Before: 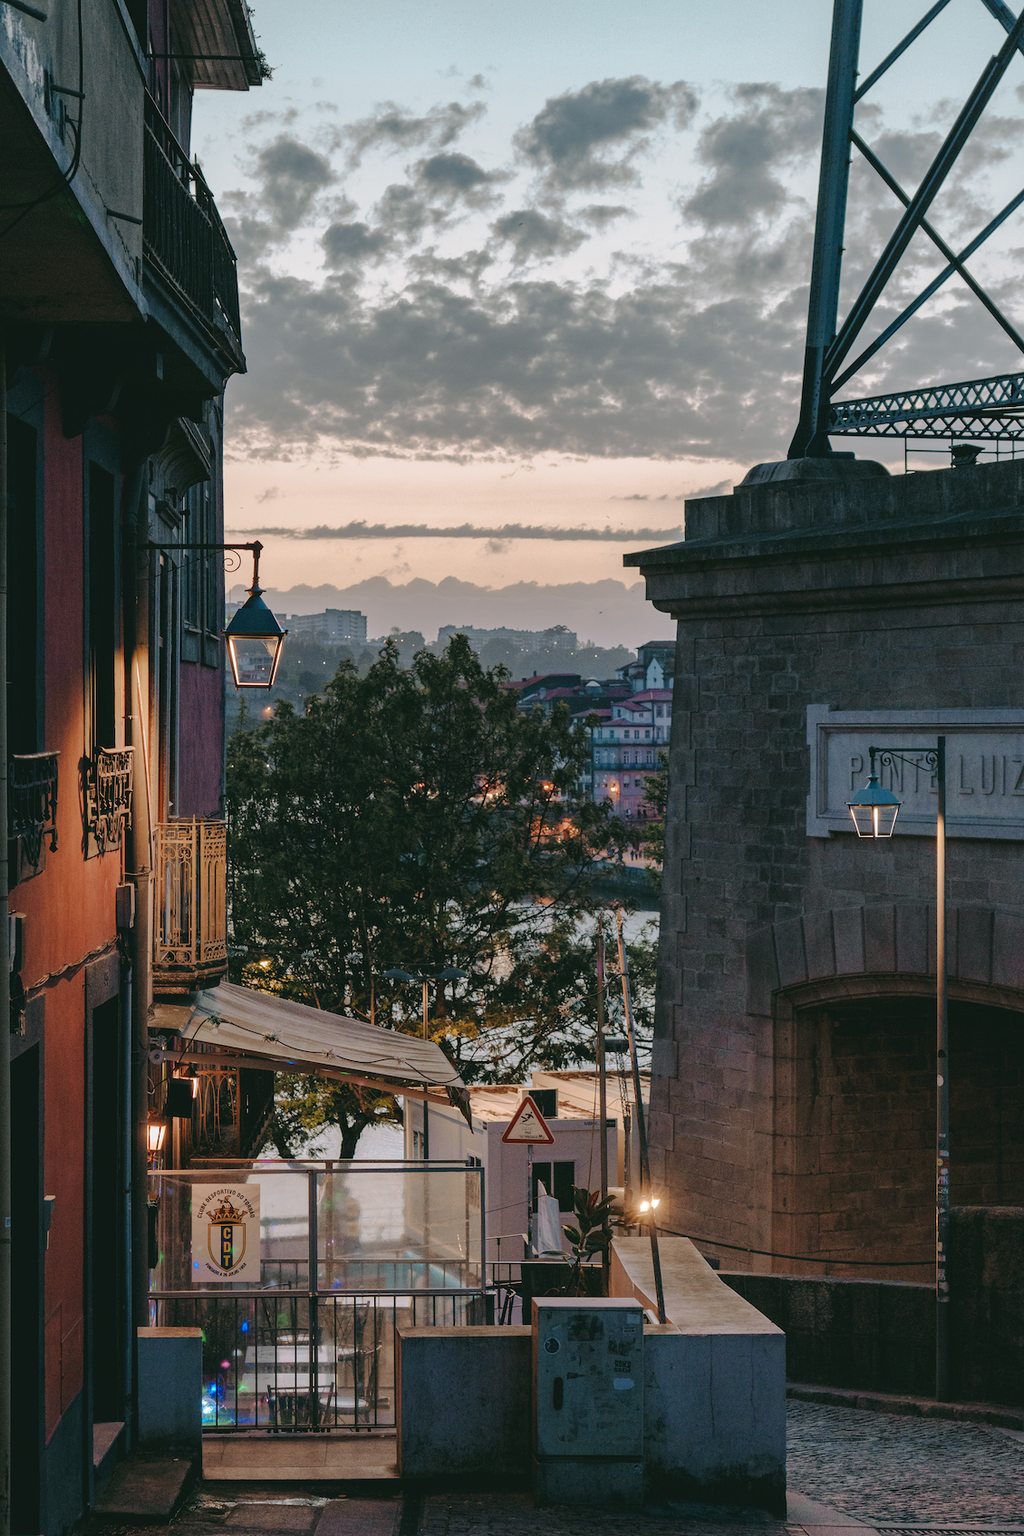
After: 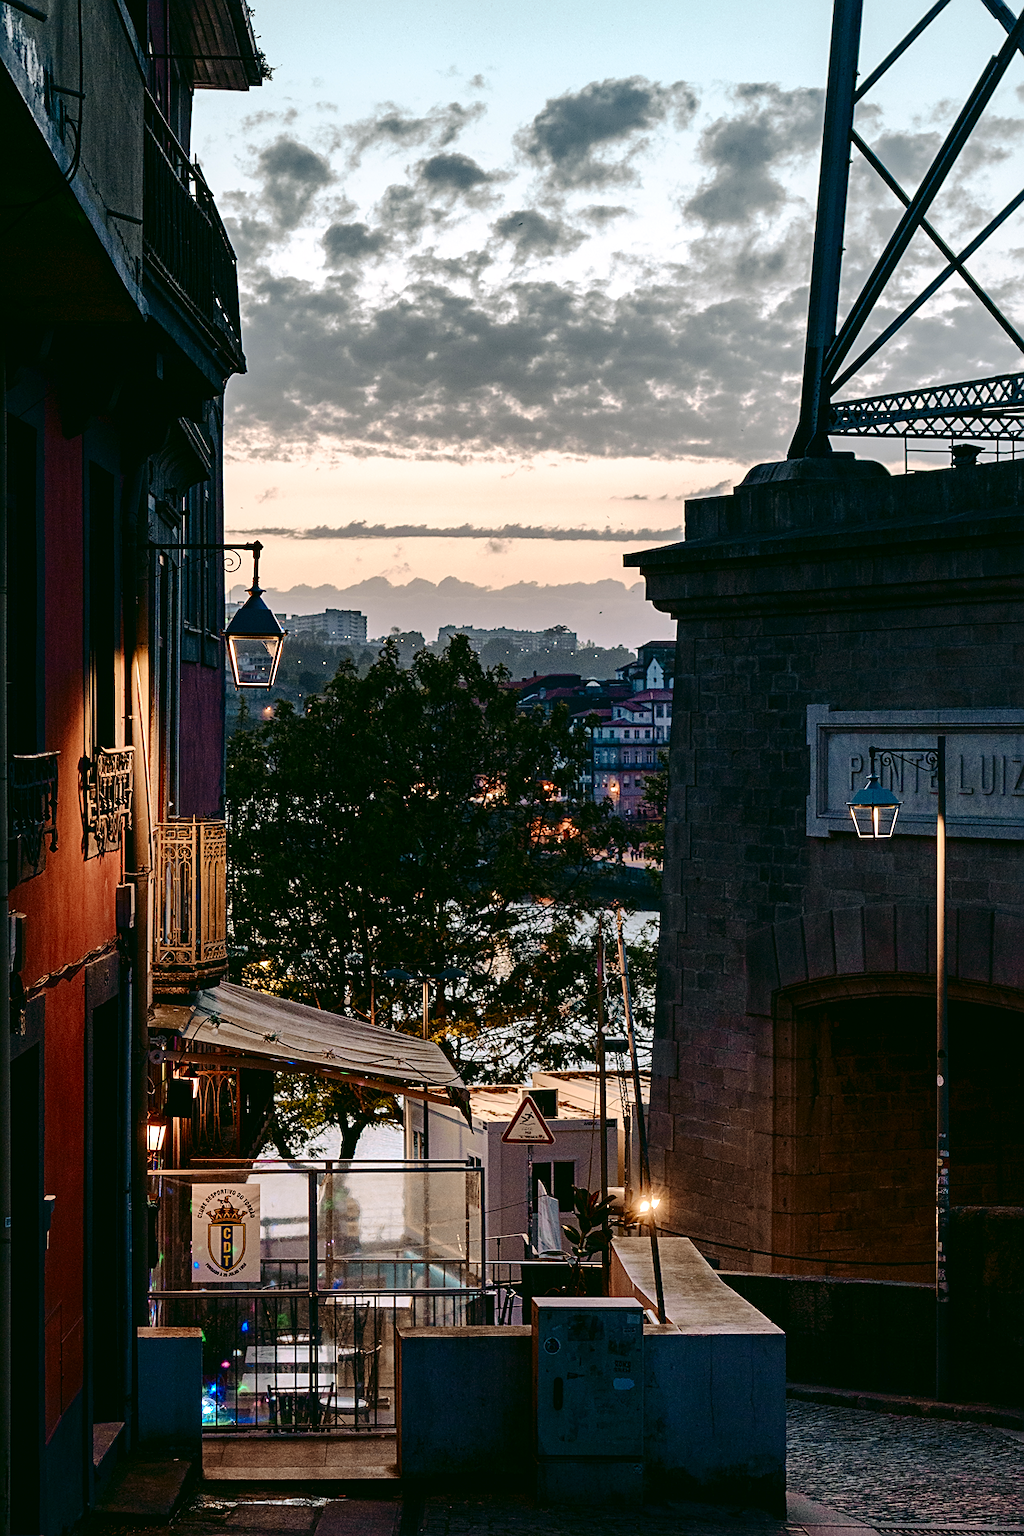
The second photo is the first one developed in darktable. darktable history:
exposure: exposure 0.378 EV, compensate highlight preservation false
sharpen: on, module defaults
contrast brightness saturation: contrast 0.24, brightness -0.223, saturation 0.146
